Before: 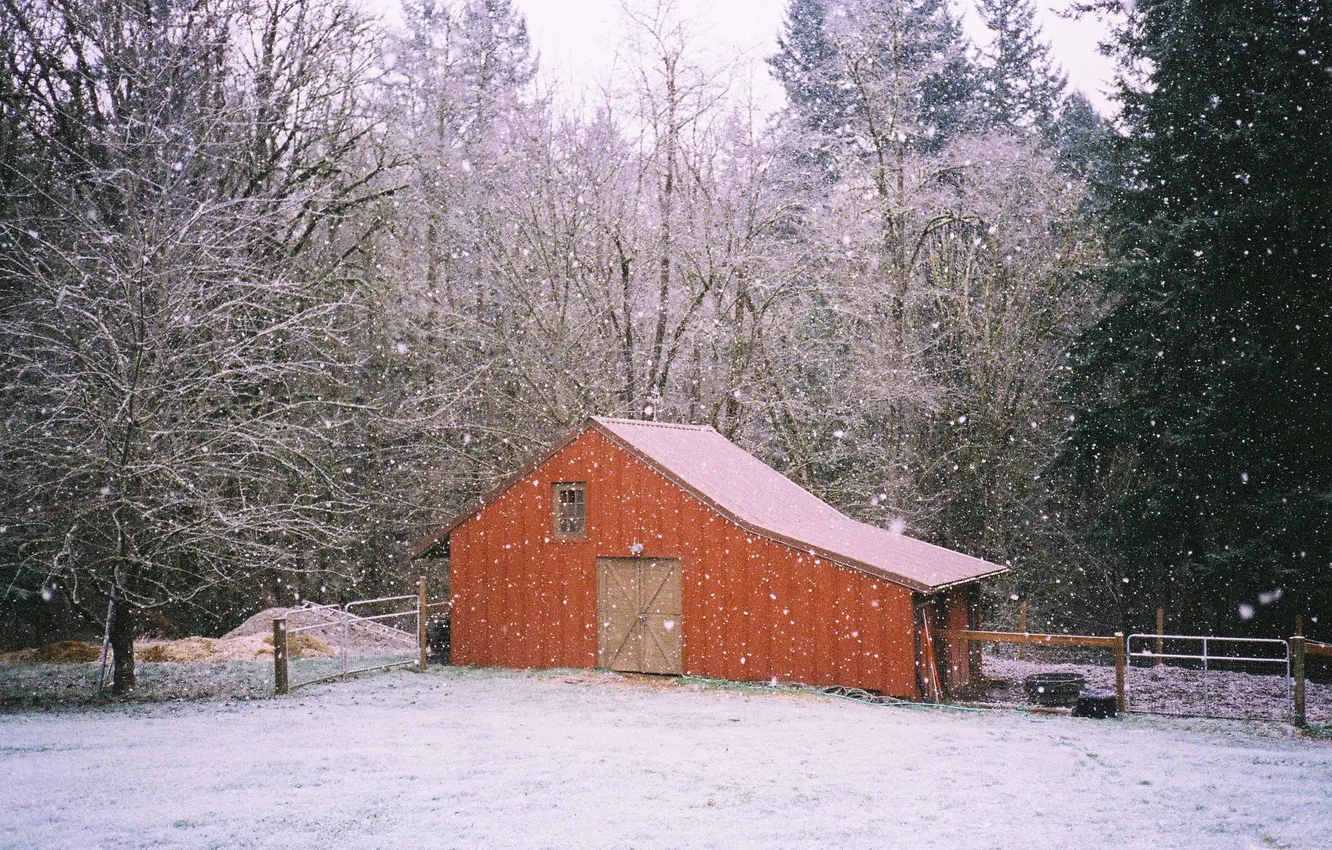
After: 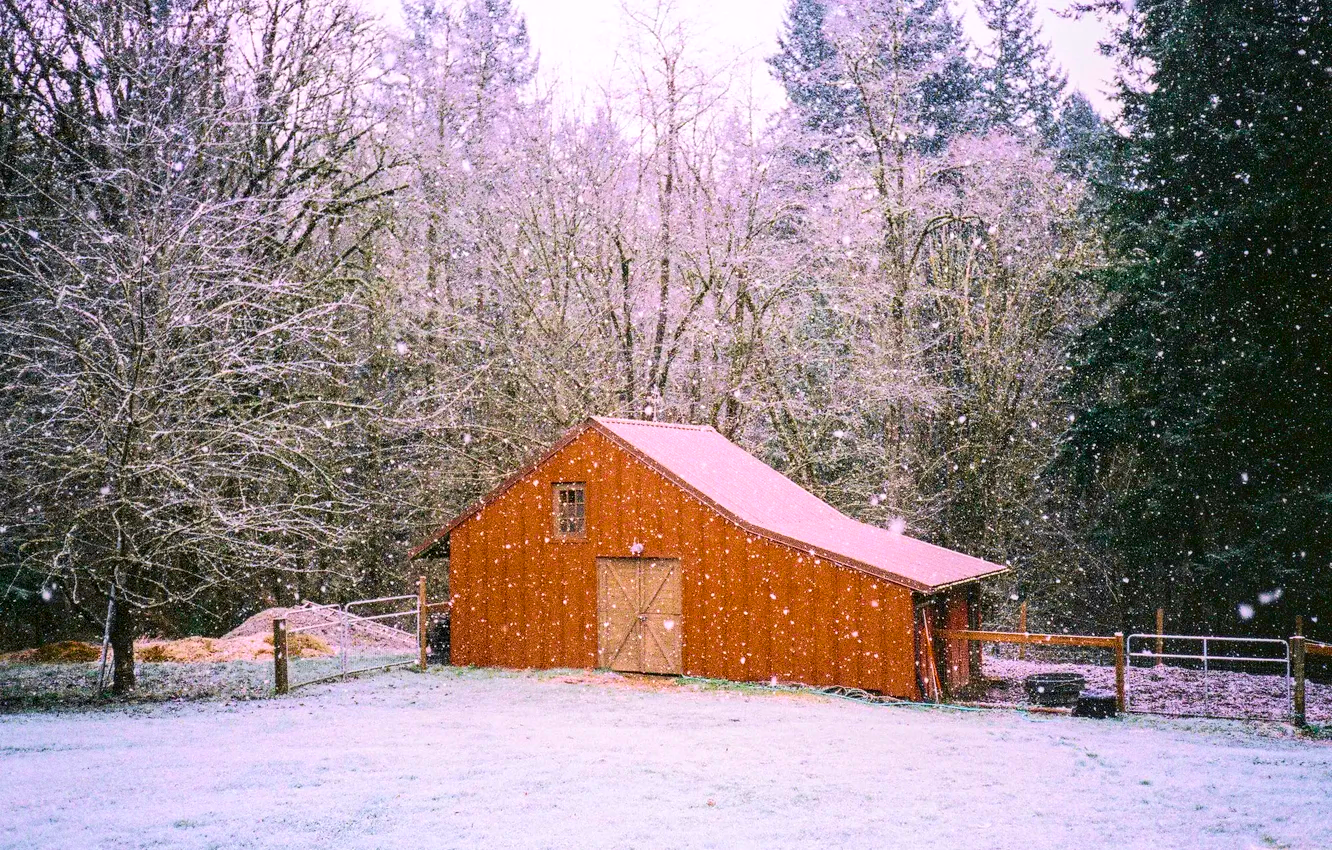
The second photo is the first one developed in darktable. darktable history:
color balance rgb: linear chroma grading › global chroma 15%, perceptual saturation grading › global saturation 30%
local contrast: detail 130%
tone curve: curves: ch0 [(0, 0.018) (0.061, 0.041) (0.205, 0.191) (0.289, 0.292) (0.39, 0.424) (0.493, 0.551) (0.666, 0.743) (0.795, 0.841) (1, 0.998)]; ch1 [(0, 0) (0.385, 0.343) (0.439, 0.415) (0.494, 0.498) (0.501, 0.501) (0.51, 0.509) (0.548, 0.563) (0.586, 0.61) (0.684, 0.658) (0.783, 0.804) (1, 1)]; ch2 [(0, 0) (0.304, 0.31) (0.403, 0.399) (0.441, 0.428) (0.47, 0.469) (0.498, 0.496) (0.524, 0.538) (0.566, 0.579) (0.648, 0.665) (0.697, 0.699) (1, 1)], color space Lab, independent channels, preserve colors none
